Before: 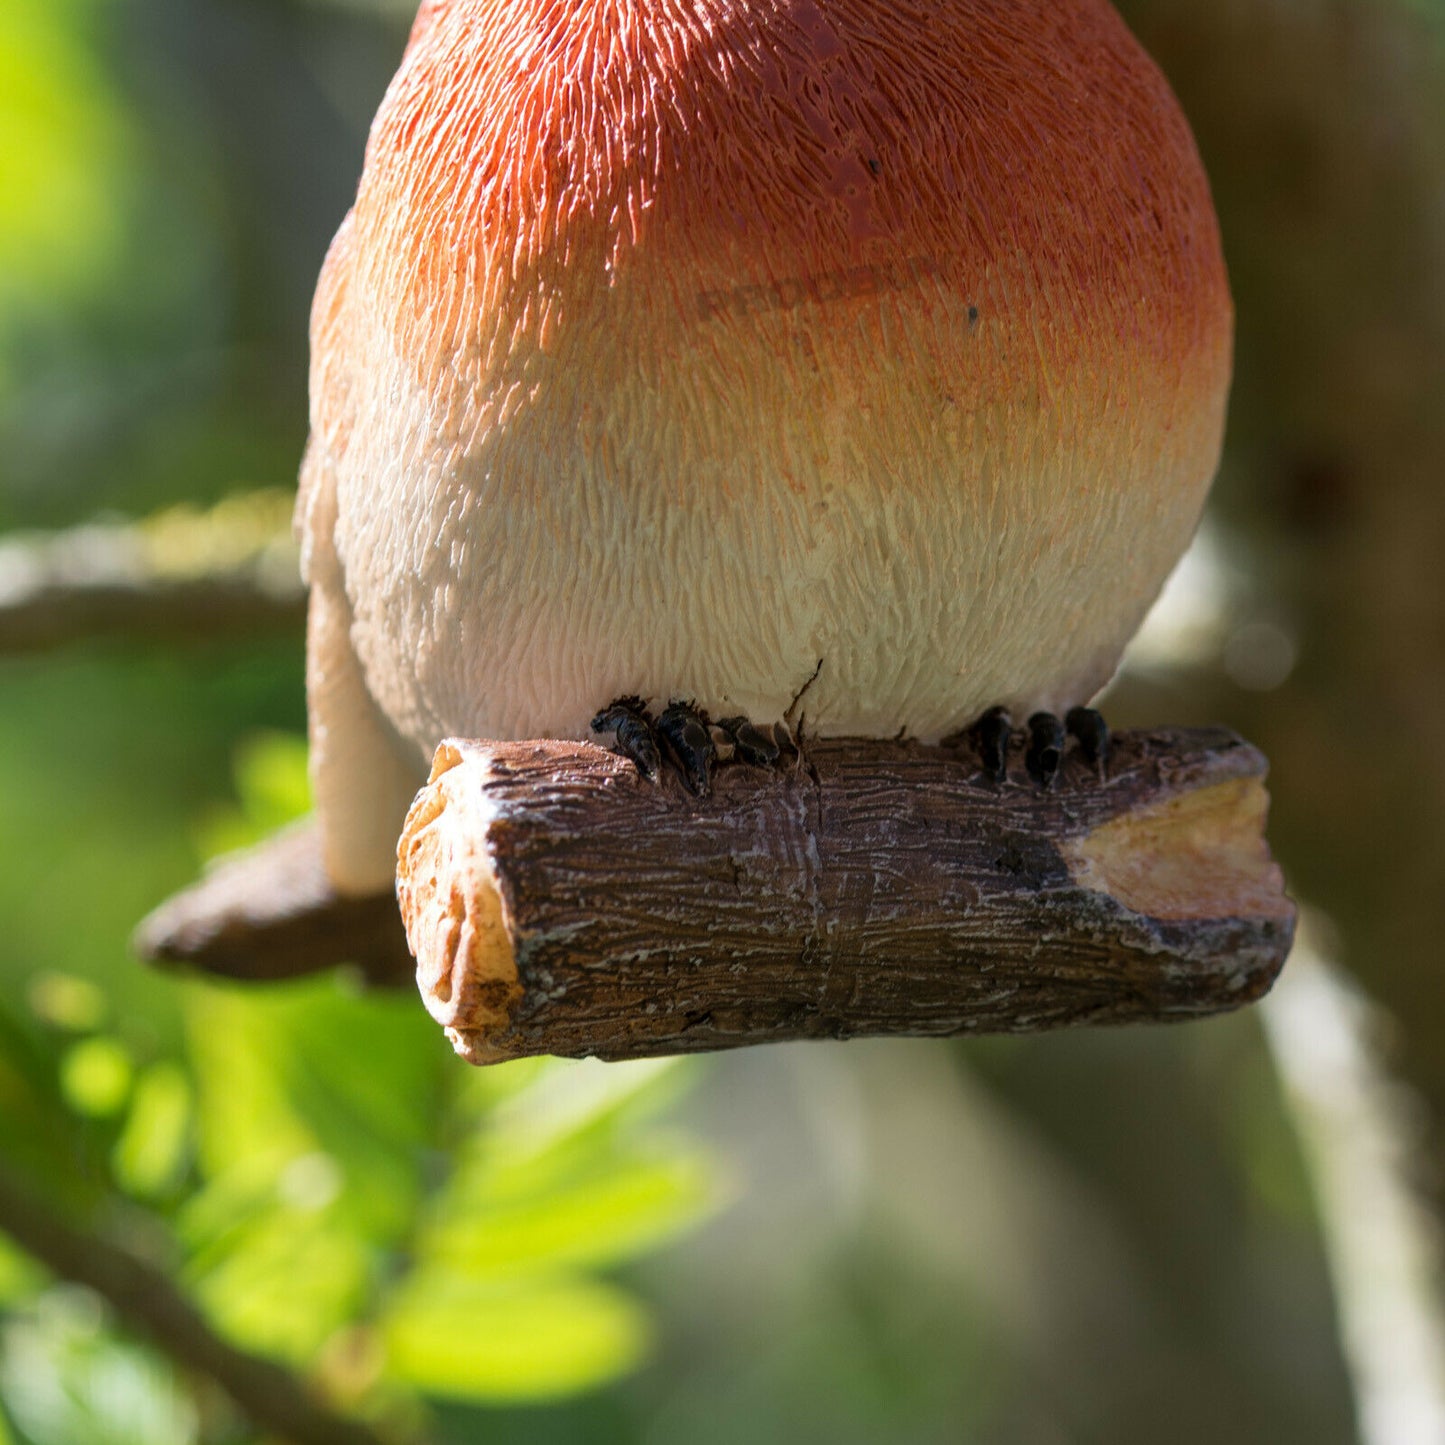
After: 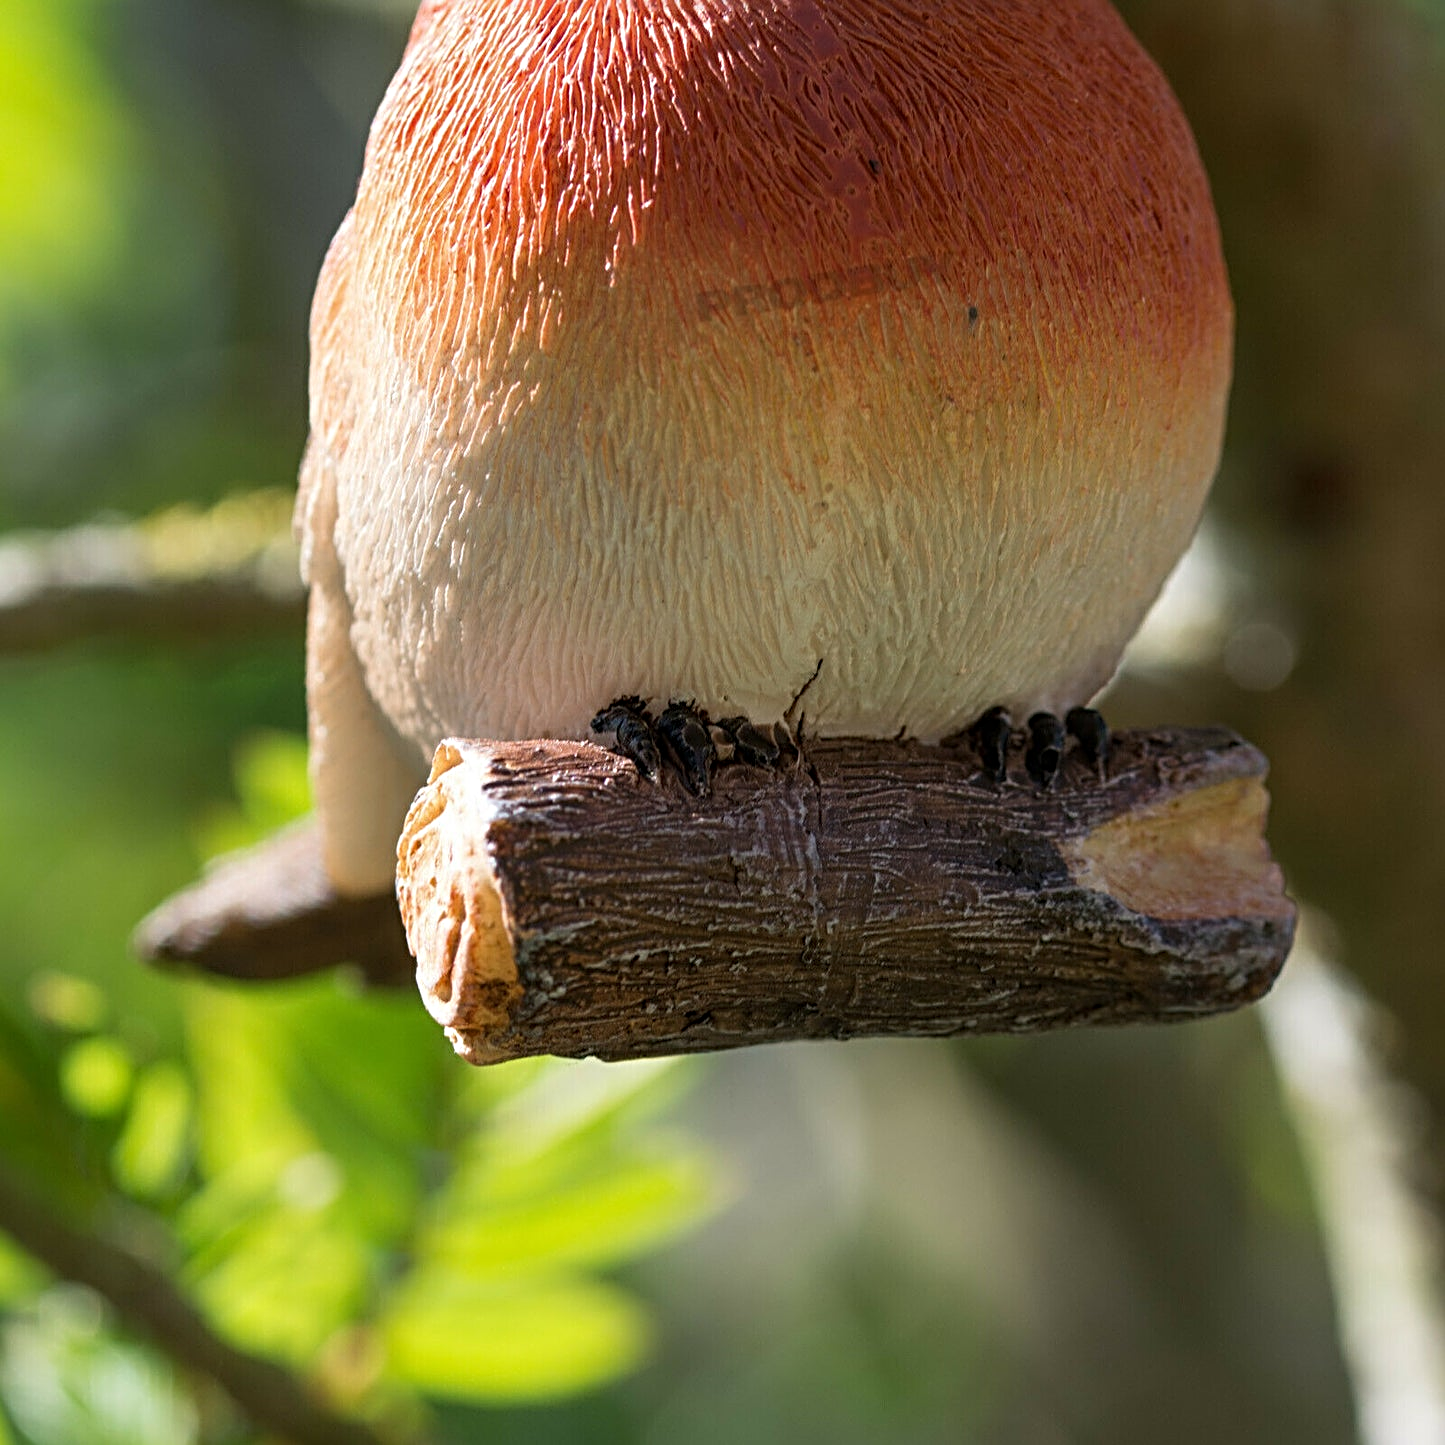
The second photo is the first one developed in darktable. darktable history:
sharpen: radius 4
